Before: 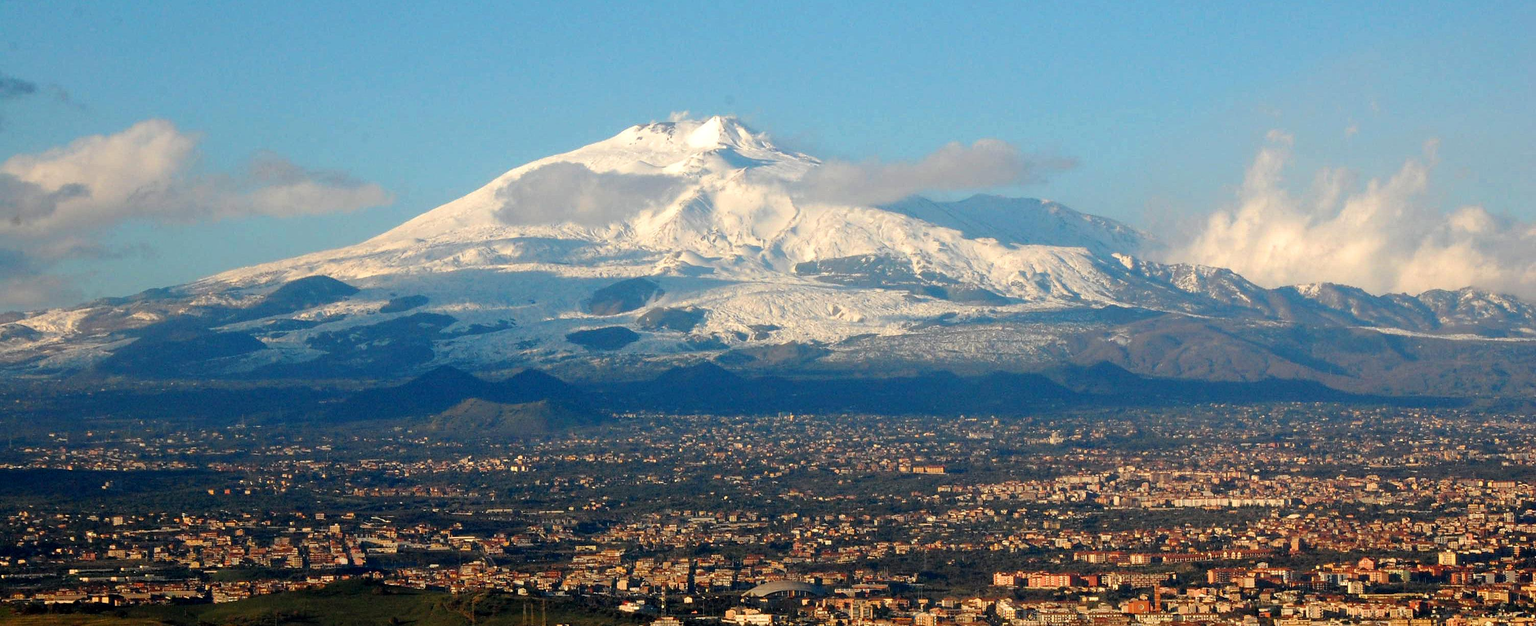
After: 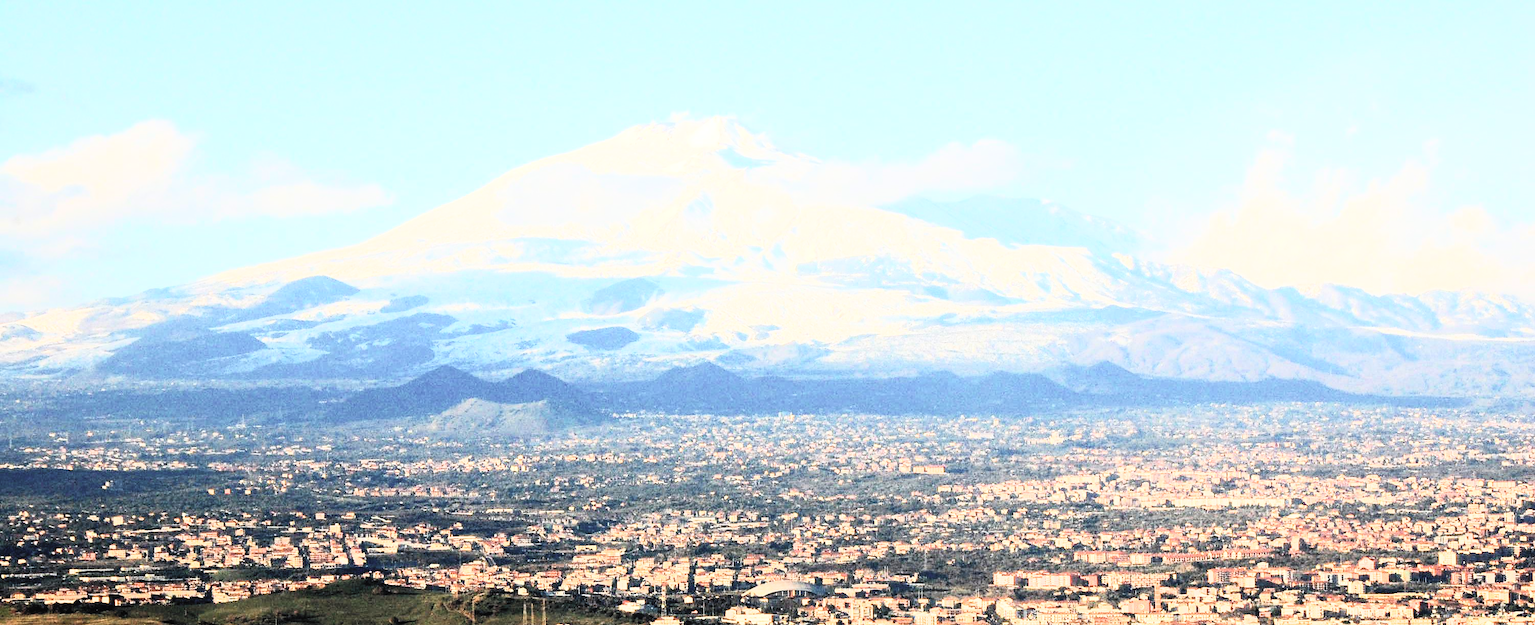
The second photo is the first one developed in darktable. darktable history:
exposure: black level correction 0, exposure 1.6 EV, compensate exposure bias true, compensate highlight preservation false
filmic rgb: black relative exposure -7.65 EV, white relative exposure 4.56 EV, hardness 3.61, contrast 1.05
contrast brightness saturation: contrast 0.43, brightness 0.56, saturation -0.19
